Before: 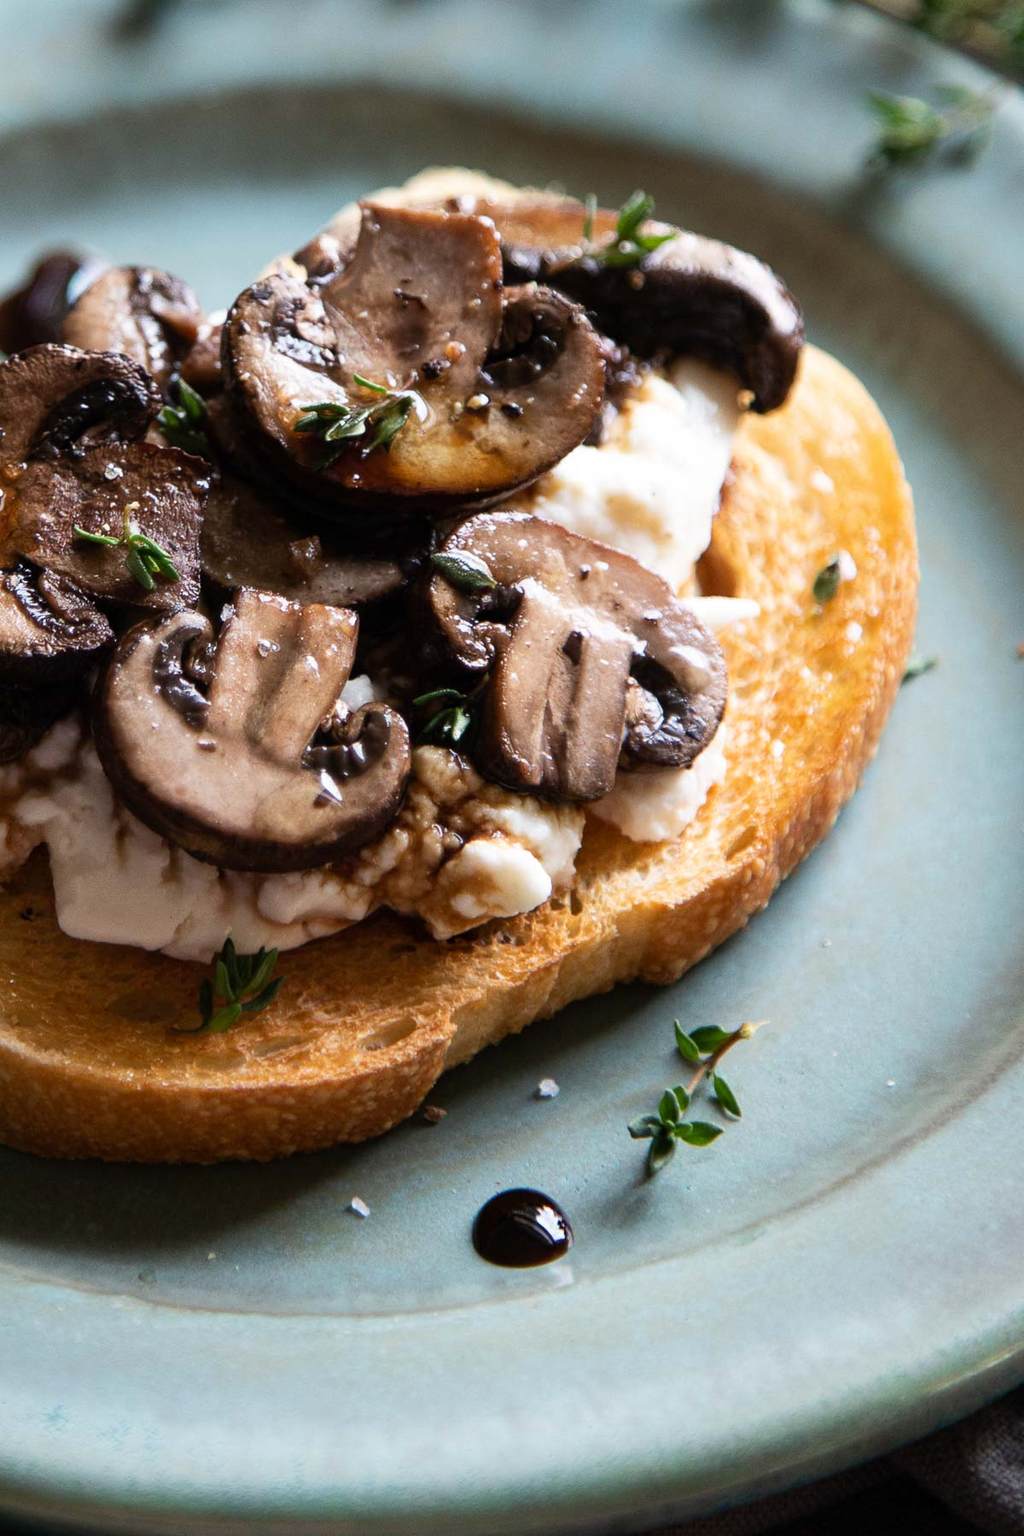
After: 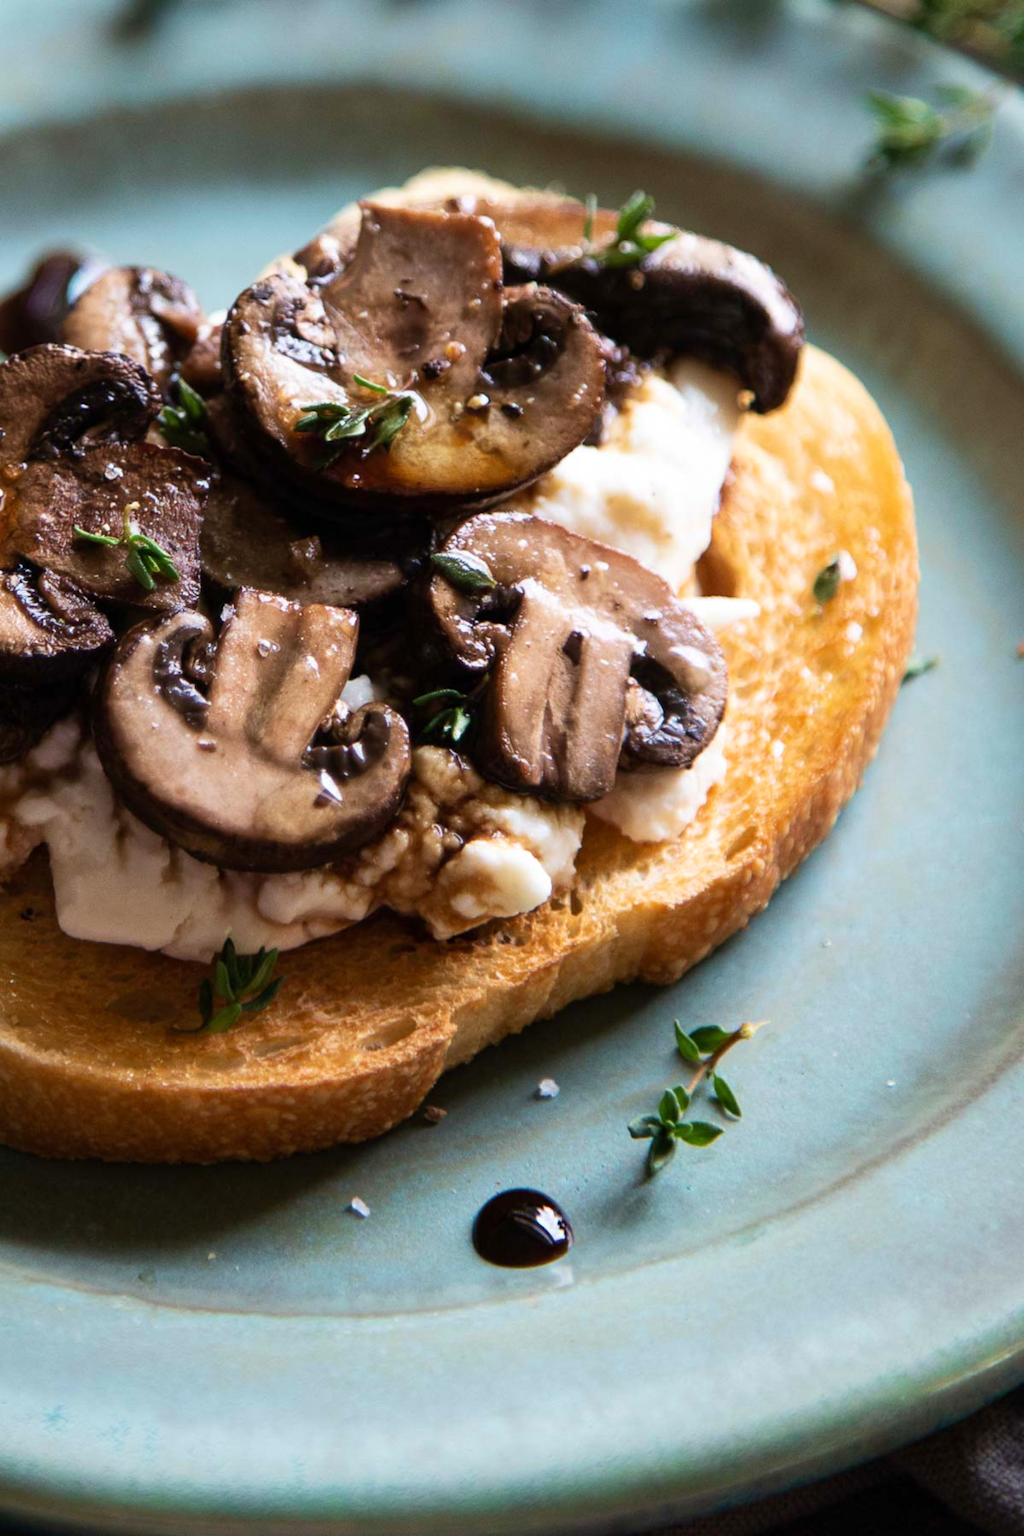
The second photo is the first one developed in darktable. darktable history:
lowpass: radius 0.5, unbound 0
velvia: on, module defaults
